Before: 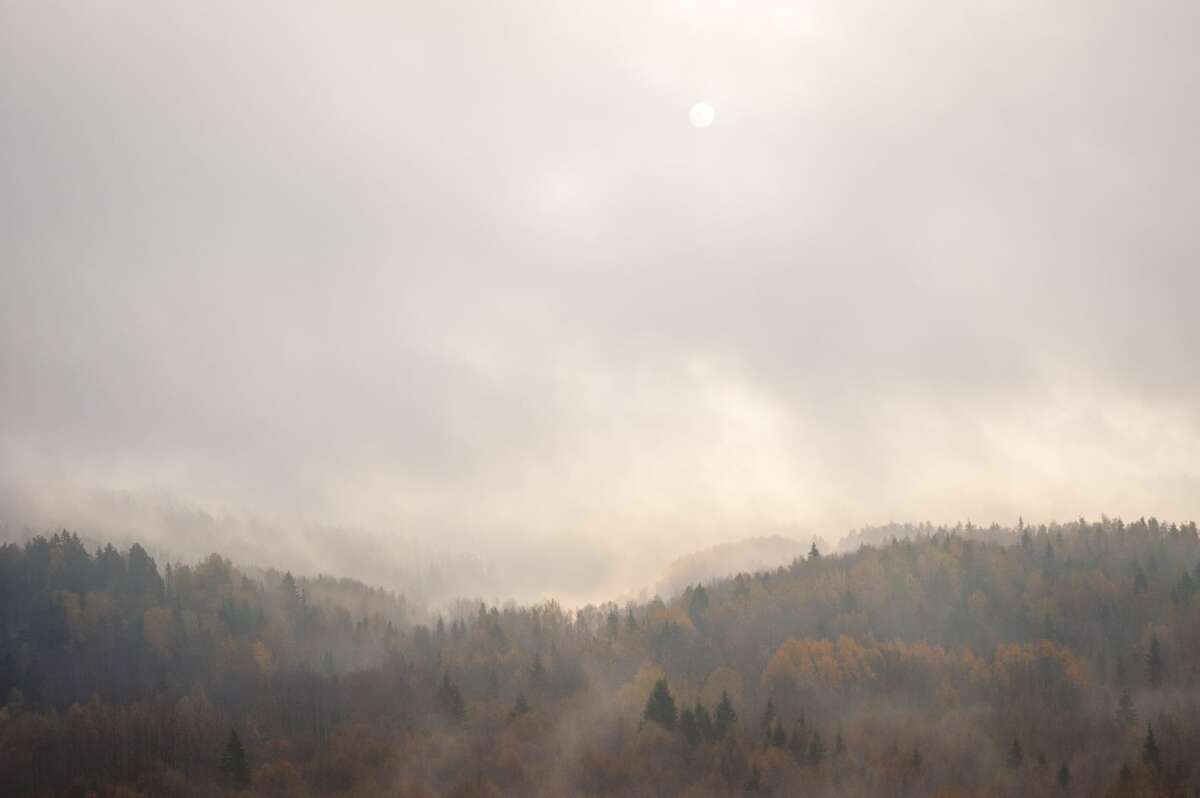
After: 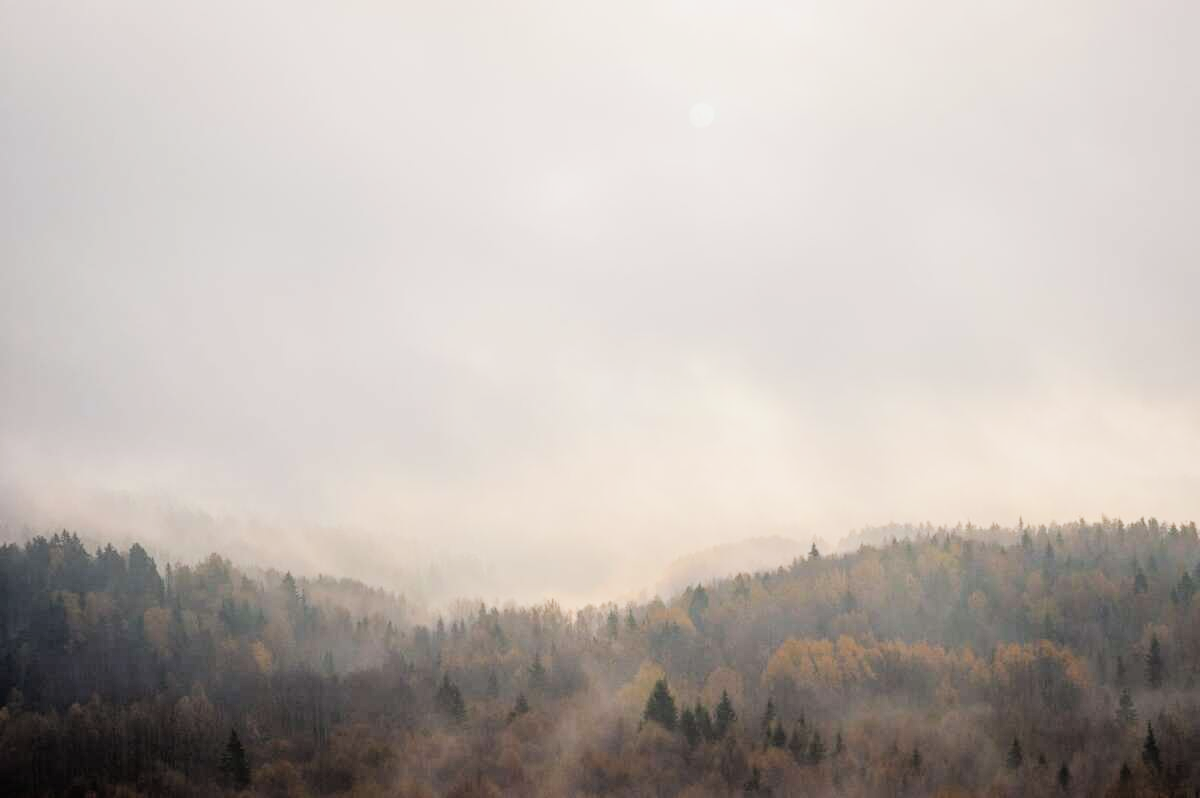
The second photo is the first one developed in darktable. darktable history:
exposure: black level correction 0.001, exposure 0.499 EV, compensate exposure bias true, compensate highlight preservation false
haze removal: compatibility mode true, adaptive false
filmic rgb: black relative exposure -5.08 EV, white relative exposure 3.96 EV, threshold 3.04 EV, hardness 2.89, contrast 1.301, enable highlight reconstruction true
